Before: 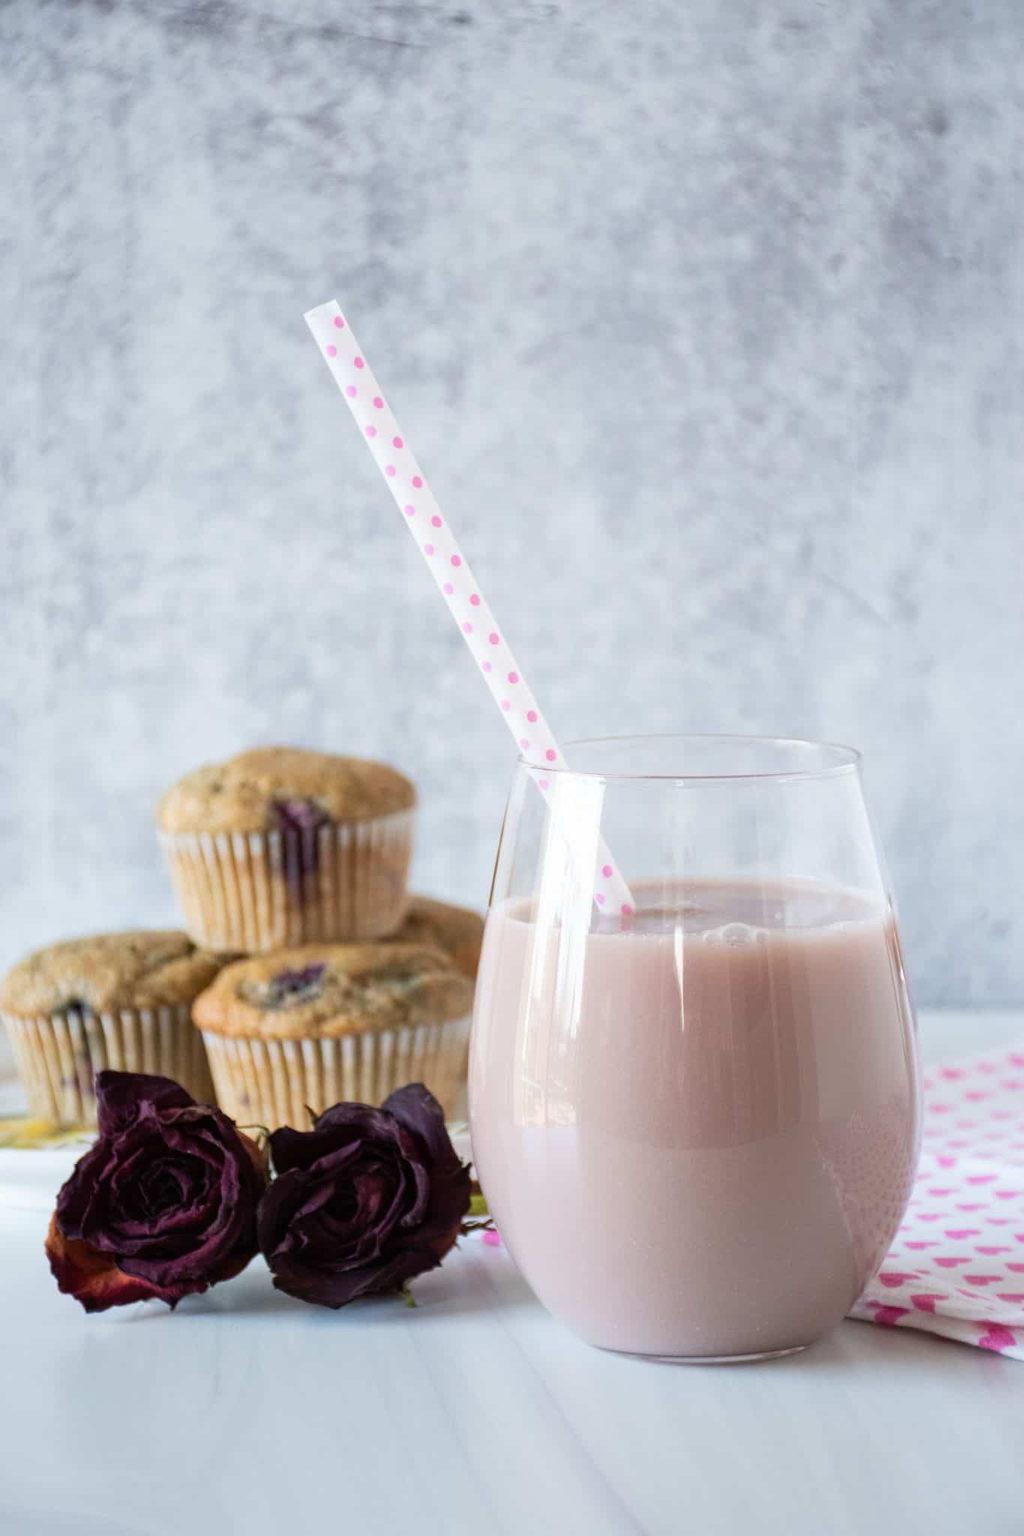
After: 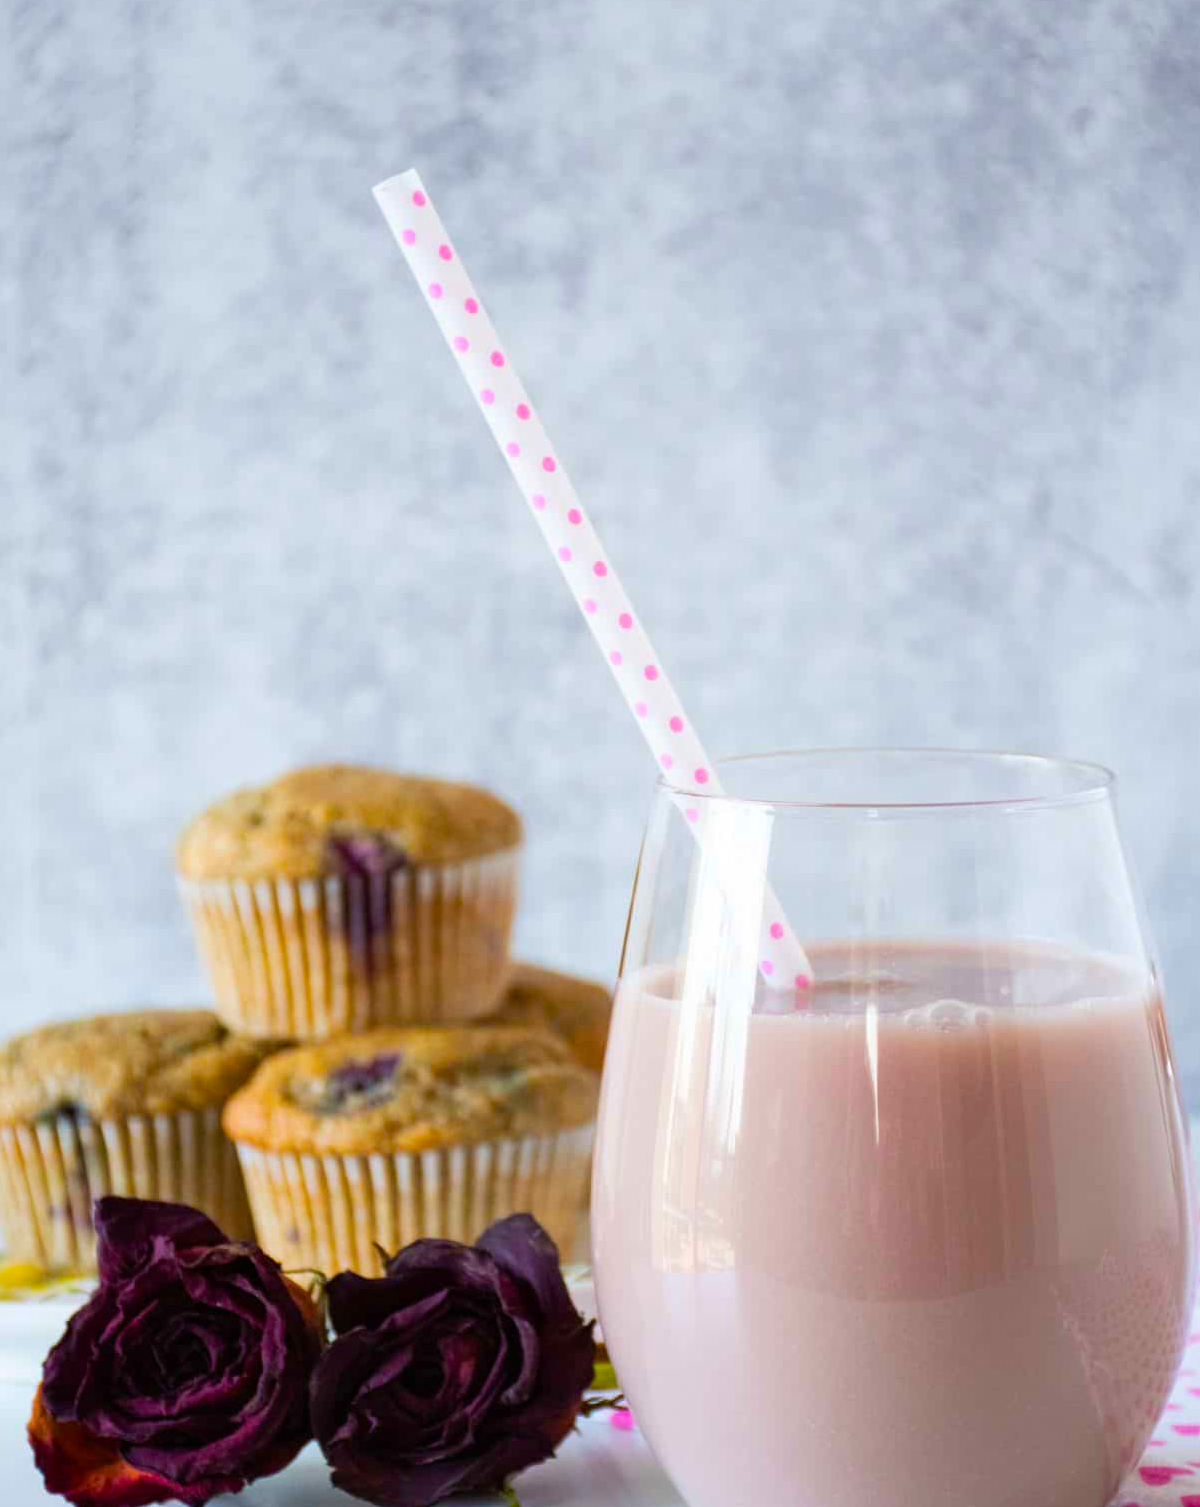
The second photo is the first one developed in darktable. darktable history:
color balance rgb: linear chroma grading › global chroma 15%, perceptual saturation grading › global saturation 30%
crop and rotate: left 2.425%, top 11.305%, right 9.6%, bottom 15.08%
